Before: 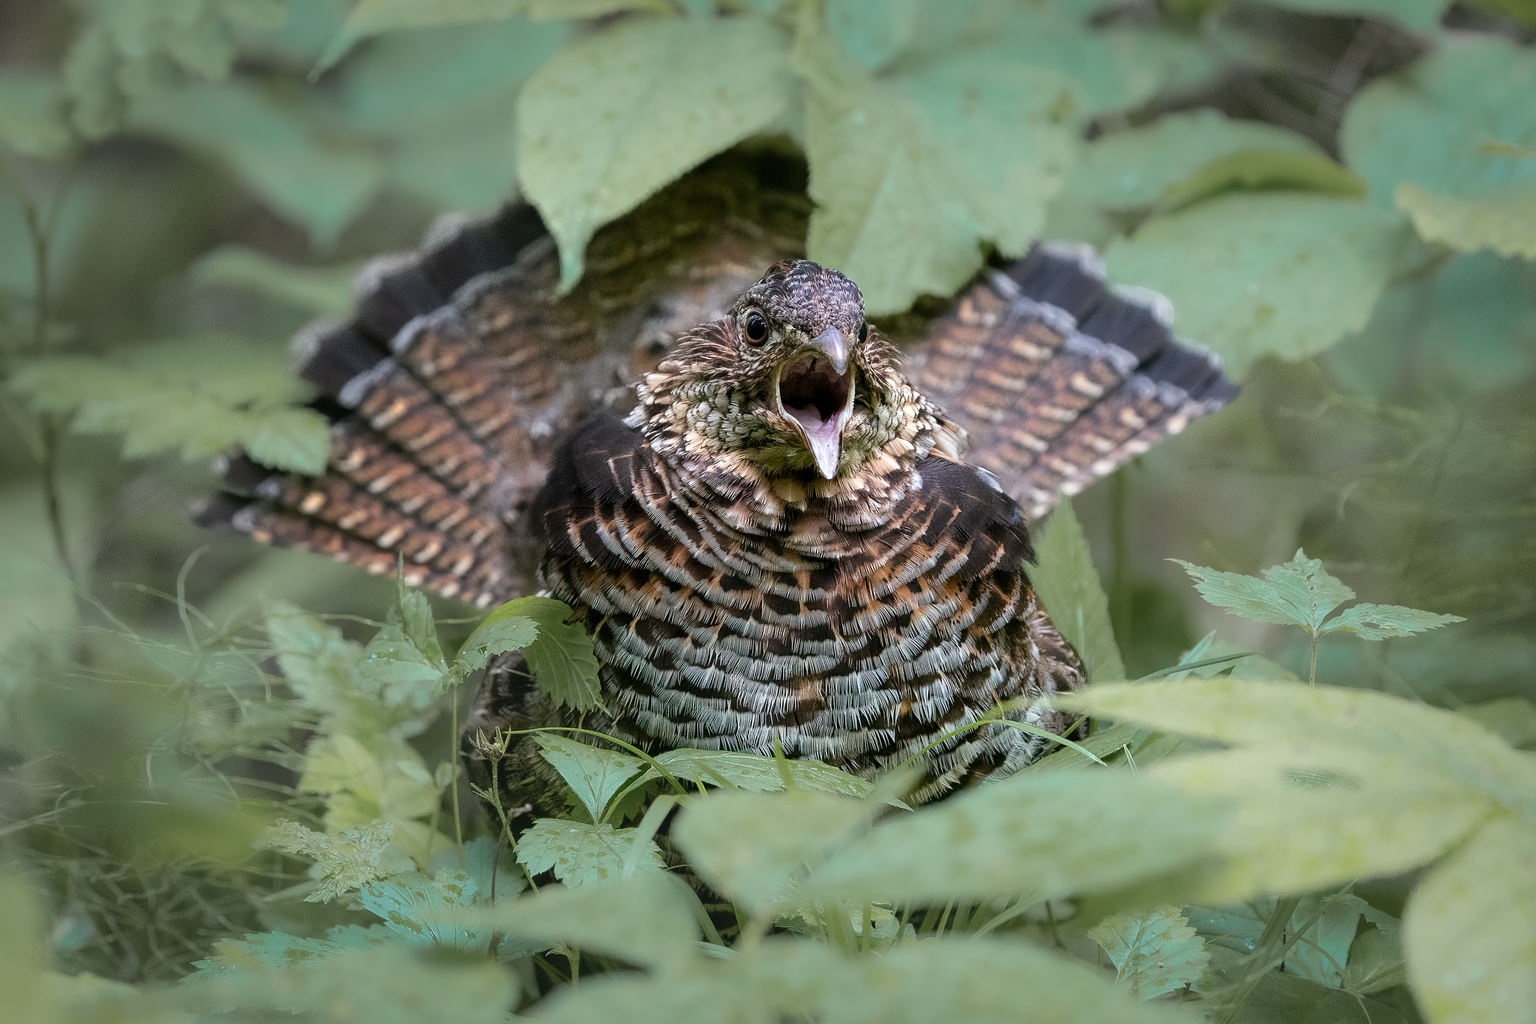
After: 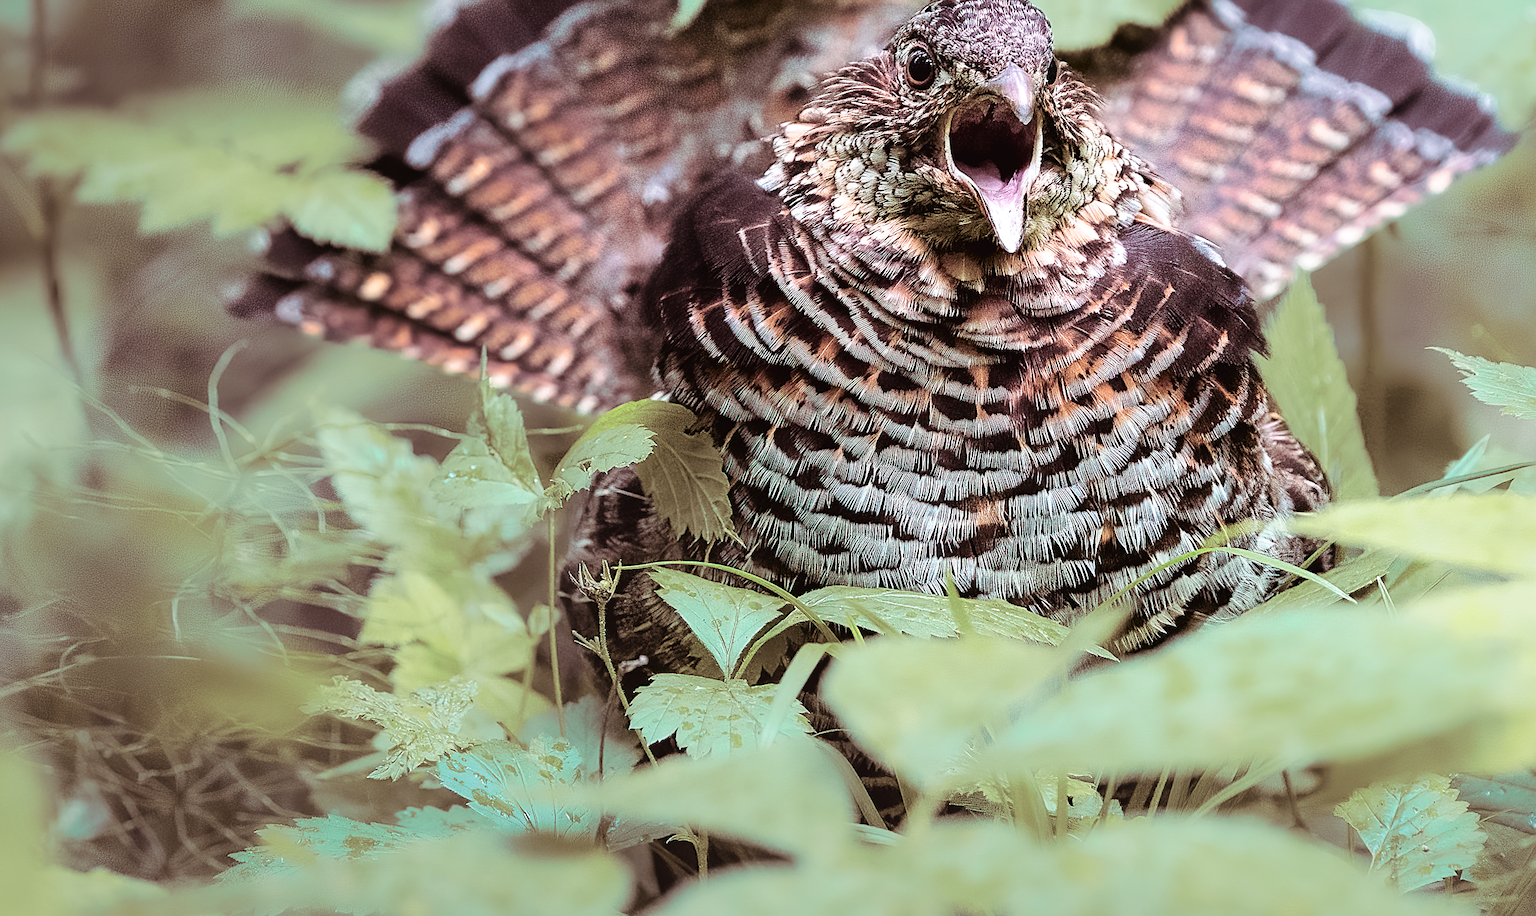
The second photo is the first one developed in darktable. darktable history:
exposure: exposure 0.2 EV, compensate highlight preservation false
crop: top 26.531%, right 17.959%
rotate and perspective: rotation -0.45°, automatic cropping original format, crop left 0.008, crop right 0.992, crop top 0.012, crop bottom 0.988
split-toning: shadows › saturation 0.41, highlights › saturation 0, compress 33.55%
tone curve: curves: ch0 [(0, 0.023) (0.087, 0.065) (0.184, 0.168) (0.45, 0.54) (0.57, 0.683) (0.722, 0.825) (0.877, 0.948) (1, 1)]; ch1 [(0, 0) (0.388, 0.369) (0.44, 0.44) (0.489, 0.481) (0.534, 0.561) (0.657, 0.659) (1, 1)]; ch2 [(0, 0) (0.353, 0.317) (0.408, 0.427) (0.472, 0.46) (0.5, 0.496) (0.537, 0.534) (0.576, 0.592) (0.625, 0.631) (1, 1)], color space Lab, independent channels, preserve colors none
sharpen: on, module defaults
